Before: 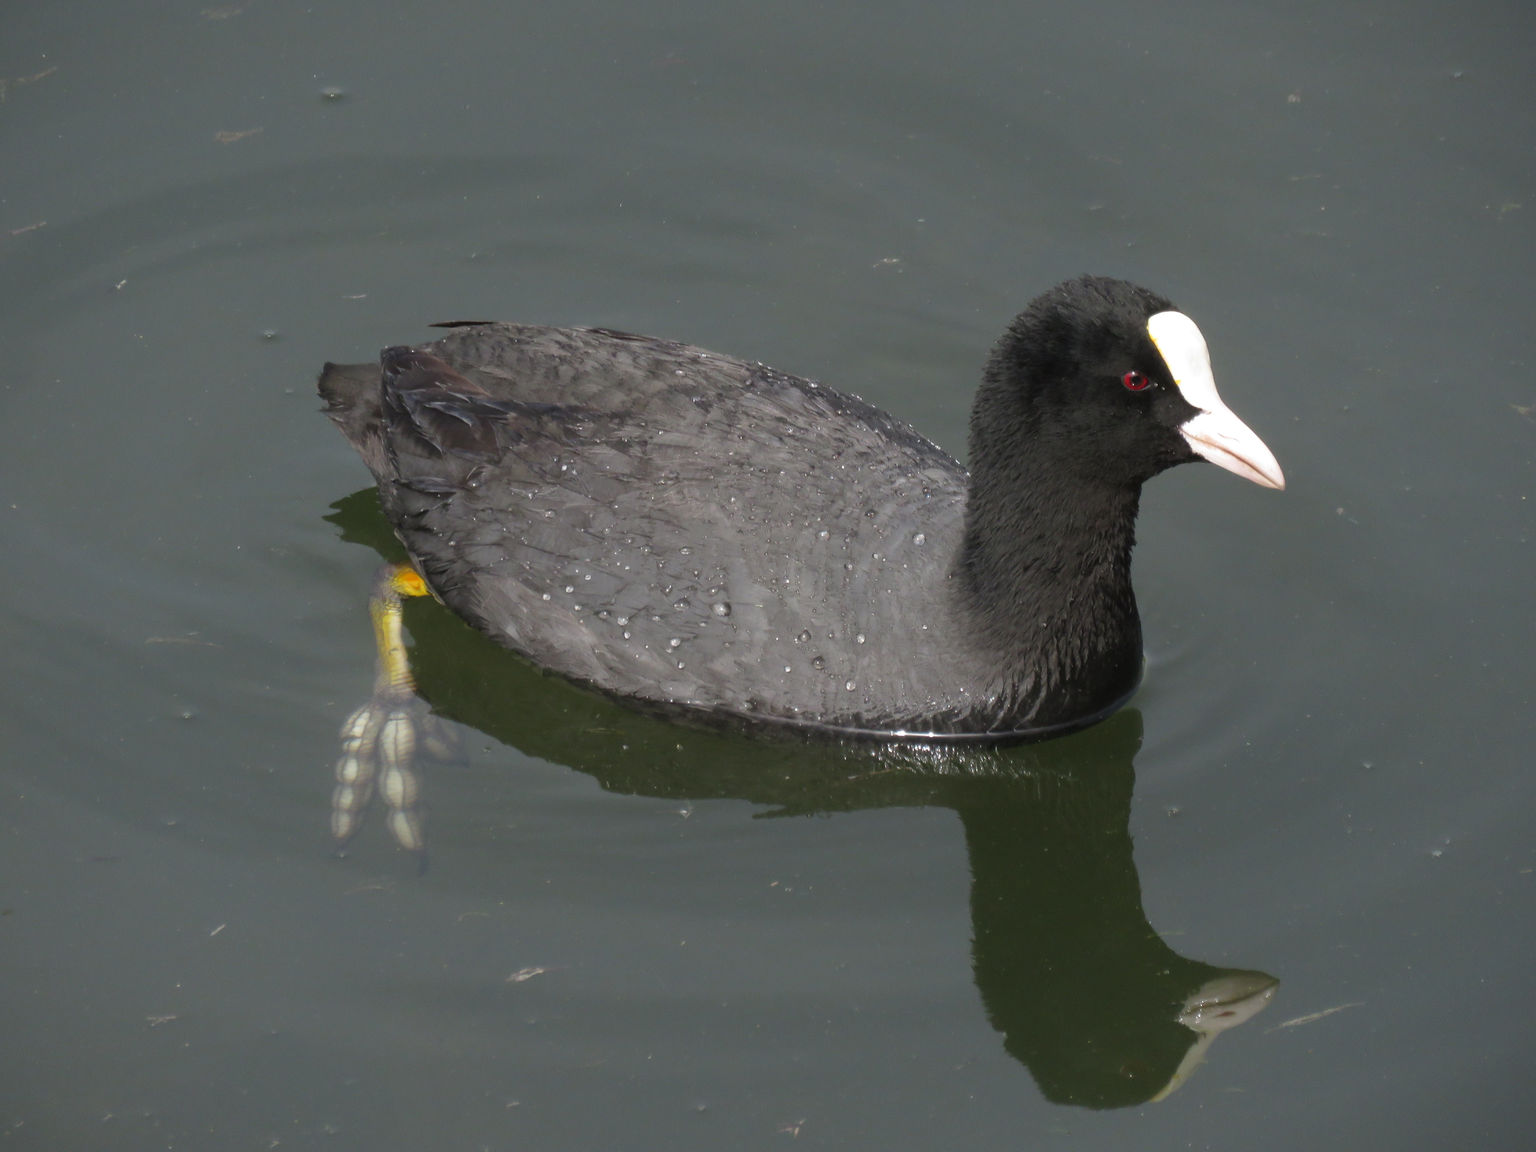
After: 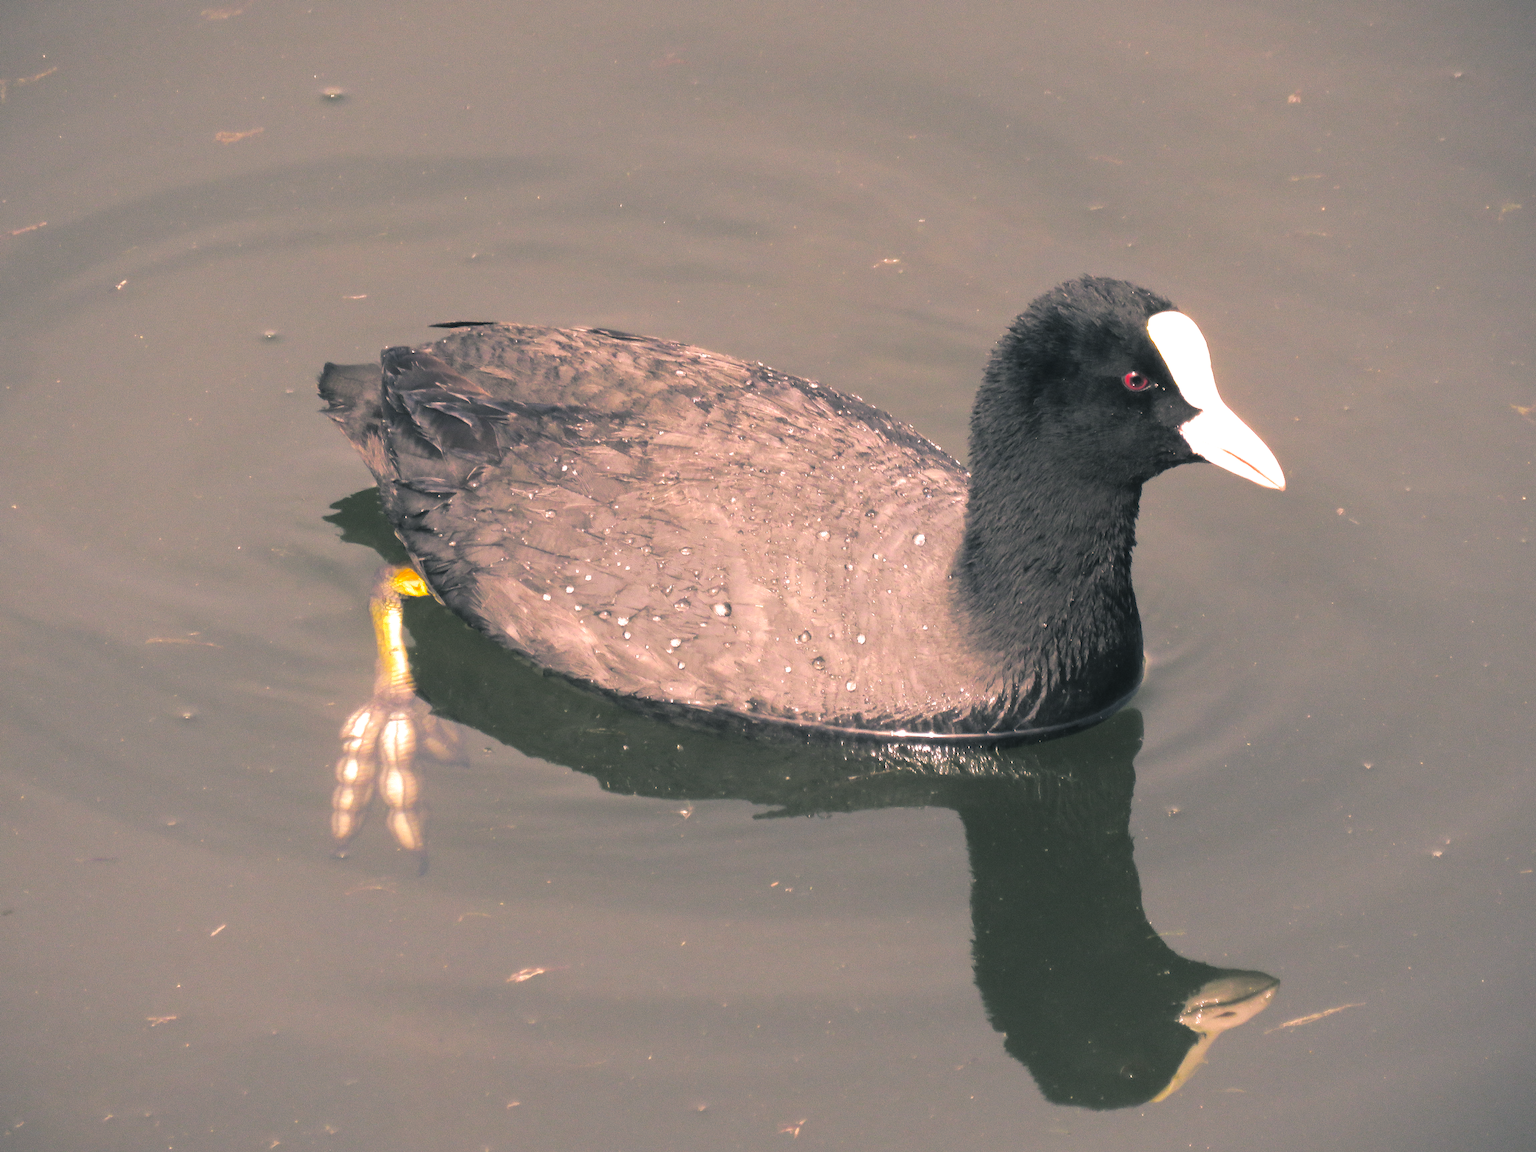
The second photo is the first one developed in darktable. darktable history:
split-toning: shadows › hue 205.2°, shadows › saturation 0.29, highlights › hue 50.4°, highlights › saturation 0.38, balance -49.9
contrast brightness saturation: contrast 0.03, brightness -0.04
grain: coarseness 0.09 ISO, strength 10%
exposure: black level correction 0, exposure 1.35 EV, compensate exposure bias true, compensate highlight preservation false
color correction: highlights a* 21.16, highlights b* 19.61
